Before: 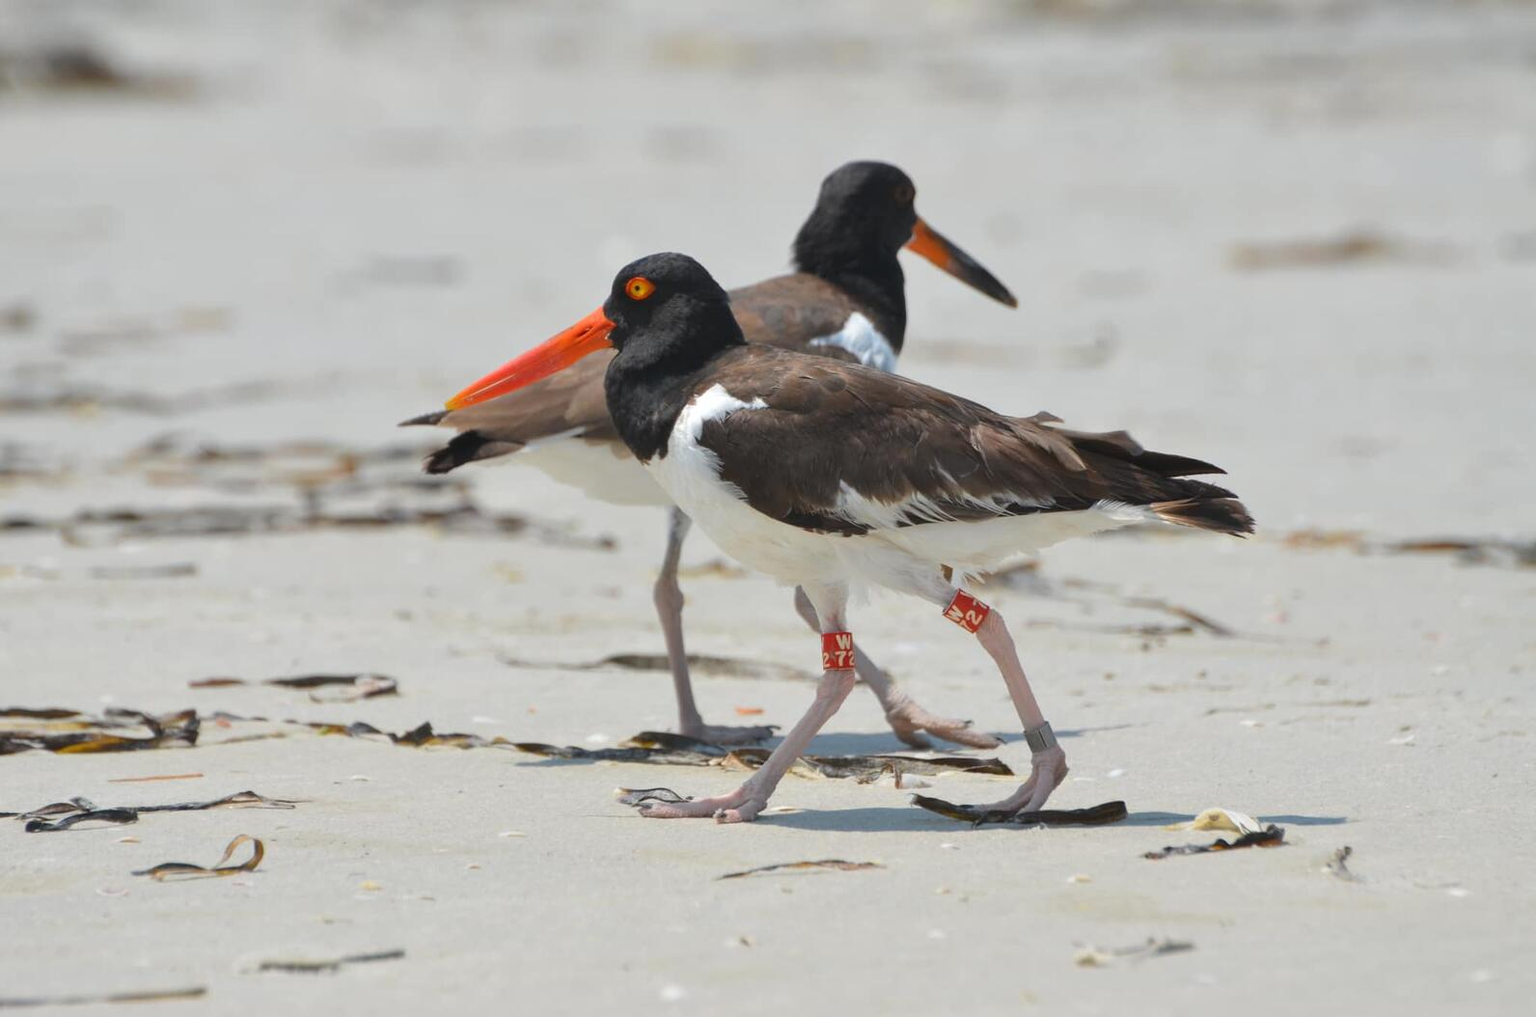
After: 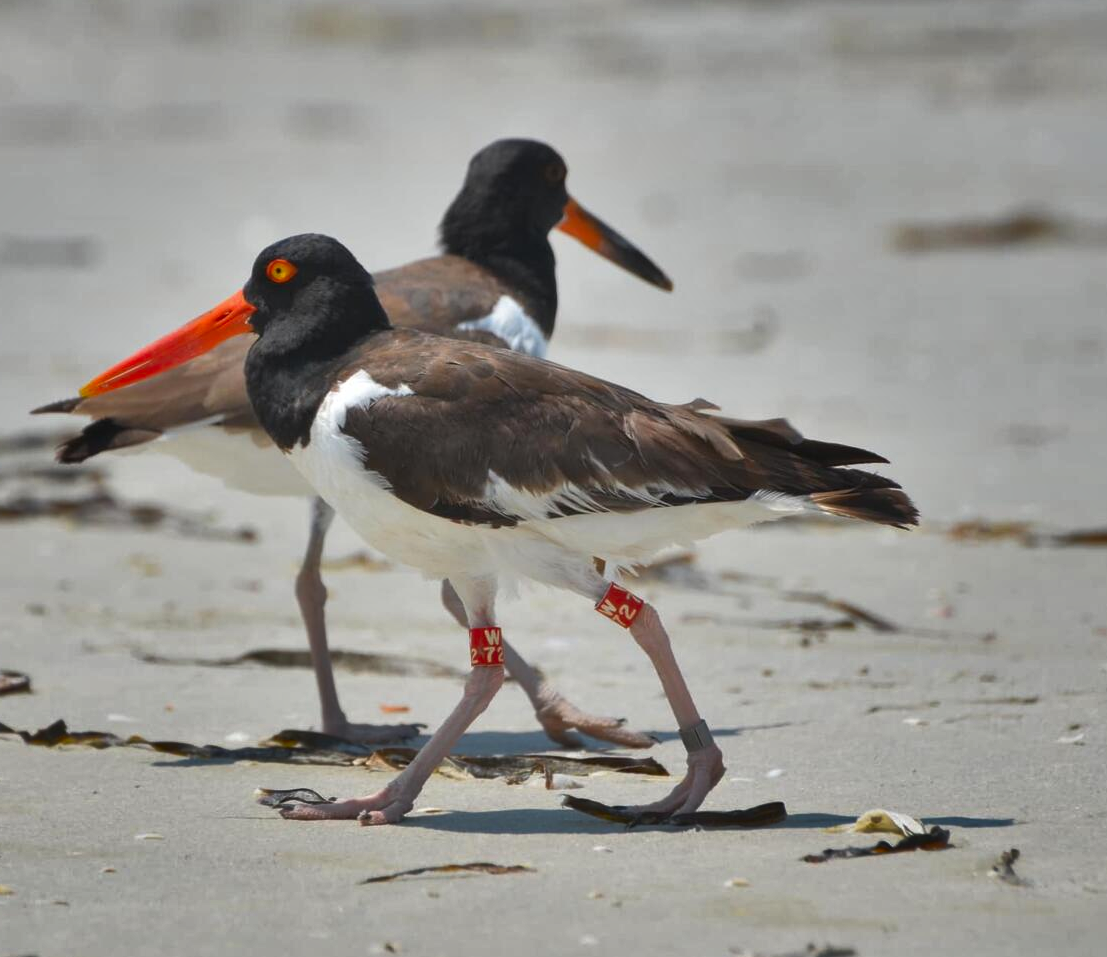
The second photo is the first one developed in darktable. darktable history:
crop and rotate: left 24.034%, top 2.838%, right 6.406%, bottom 6.299%
shadows and highlights: white point adjustment 0.1, highlights -70, soften with gaussian
color zones: curves: ch1 [(0, 0.523) (0.143, 0.545) (0.286, 0.52) (0.429, 0.506) (0.571, 0.503) (0.714, 0.503) (0.857, 0.508) (1, 0.523)]
